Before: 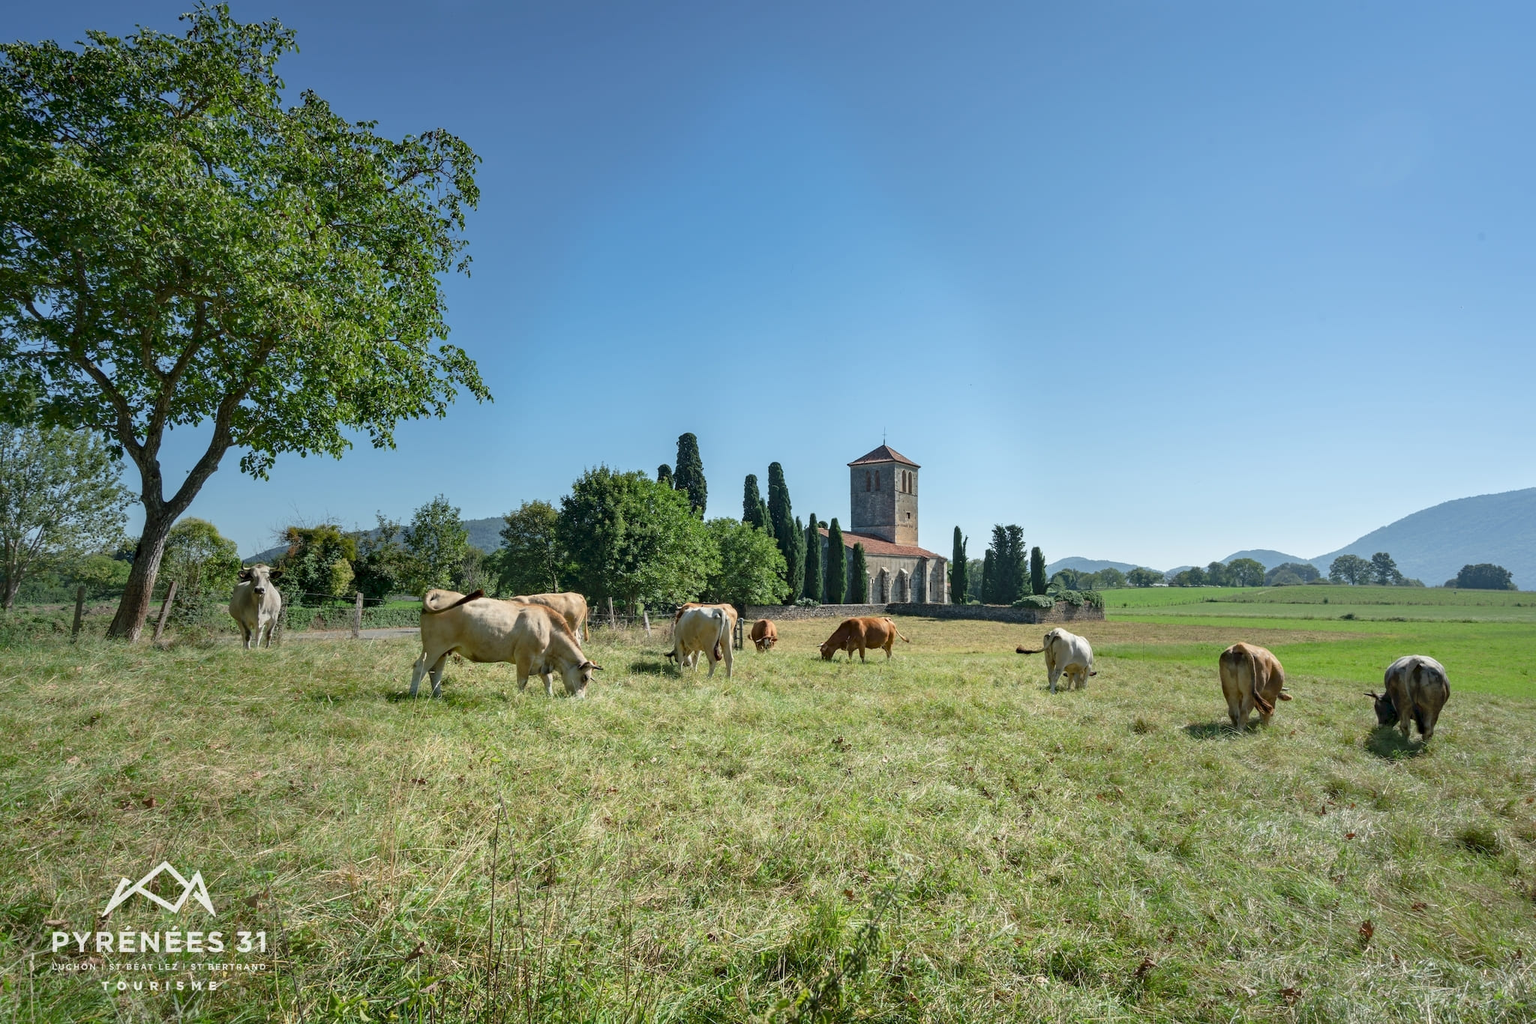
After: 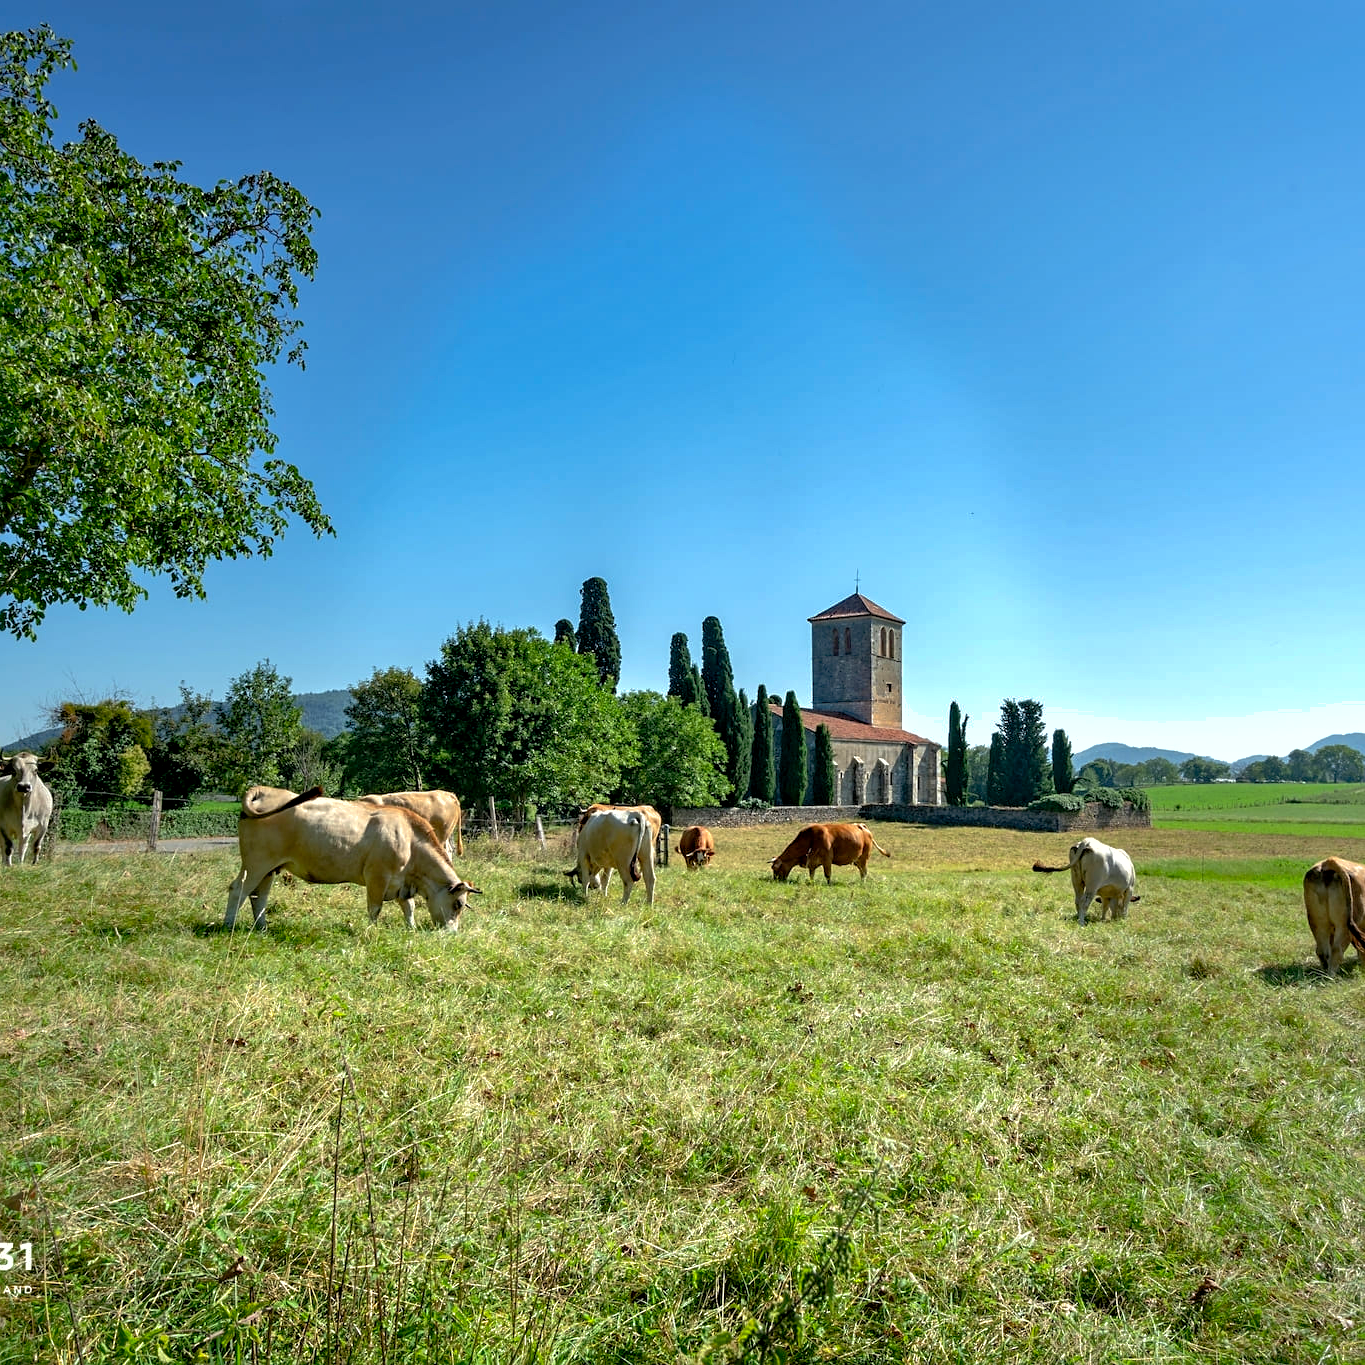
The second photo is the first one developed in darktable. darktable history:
crop and rotate: left 15.754%, right 17.579%
shadows and highlights: on, module defaults
sharpen: amount 0.2
color balance: lift [0.991, 1, 1, 1], gamma [0.996, 1, 1, 1], input saturation 98.52%, contrast 20.34%, output saturation 103.72%
